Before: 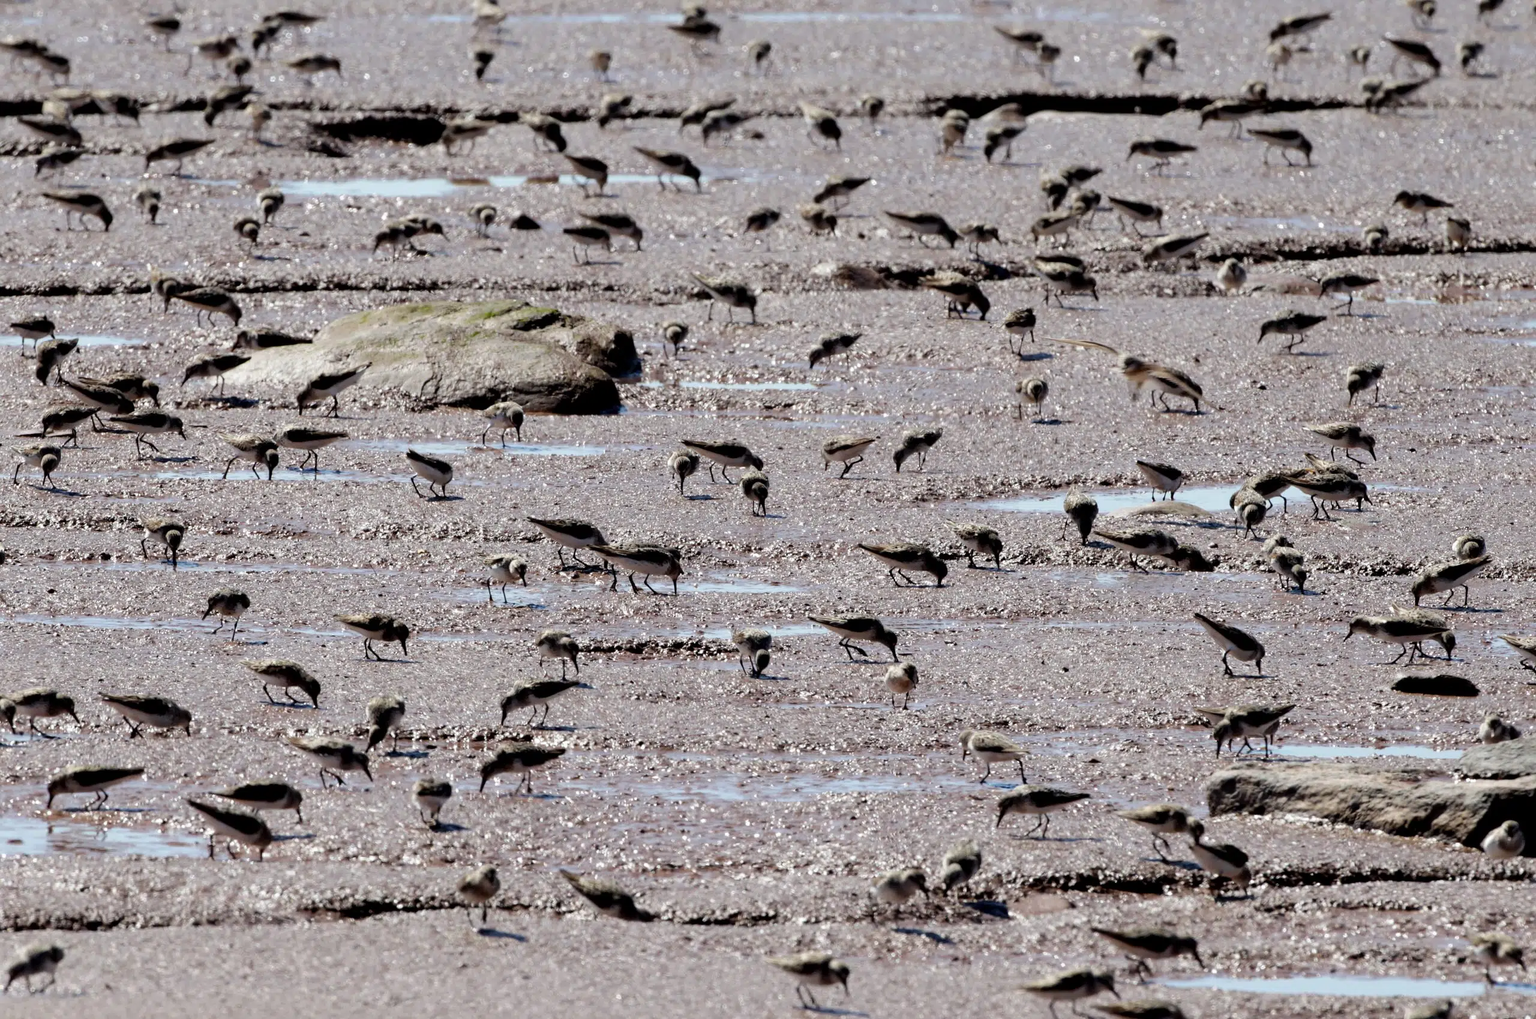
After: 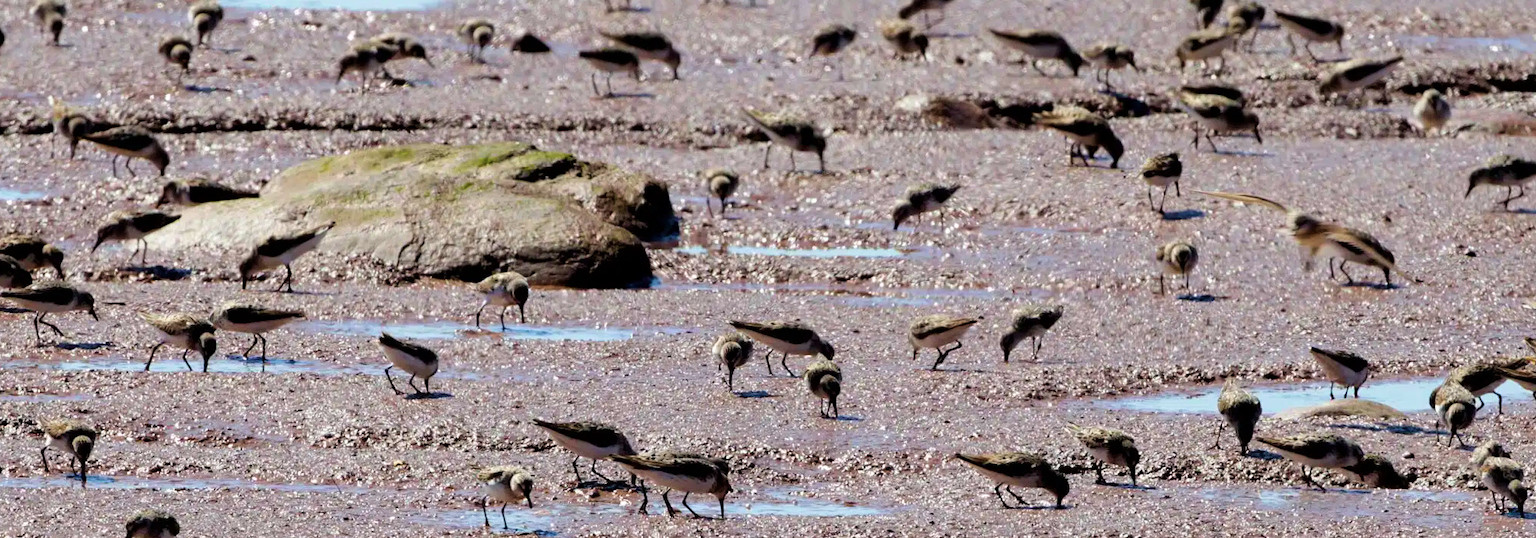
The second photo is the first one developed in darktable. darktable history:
velvia: strength 66.42%, mid-tones bias 0.977
crop: left 7.112%, top 18.515%, right 14.452%, bottom 40.051%
